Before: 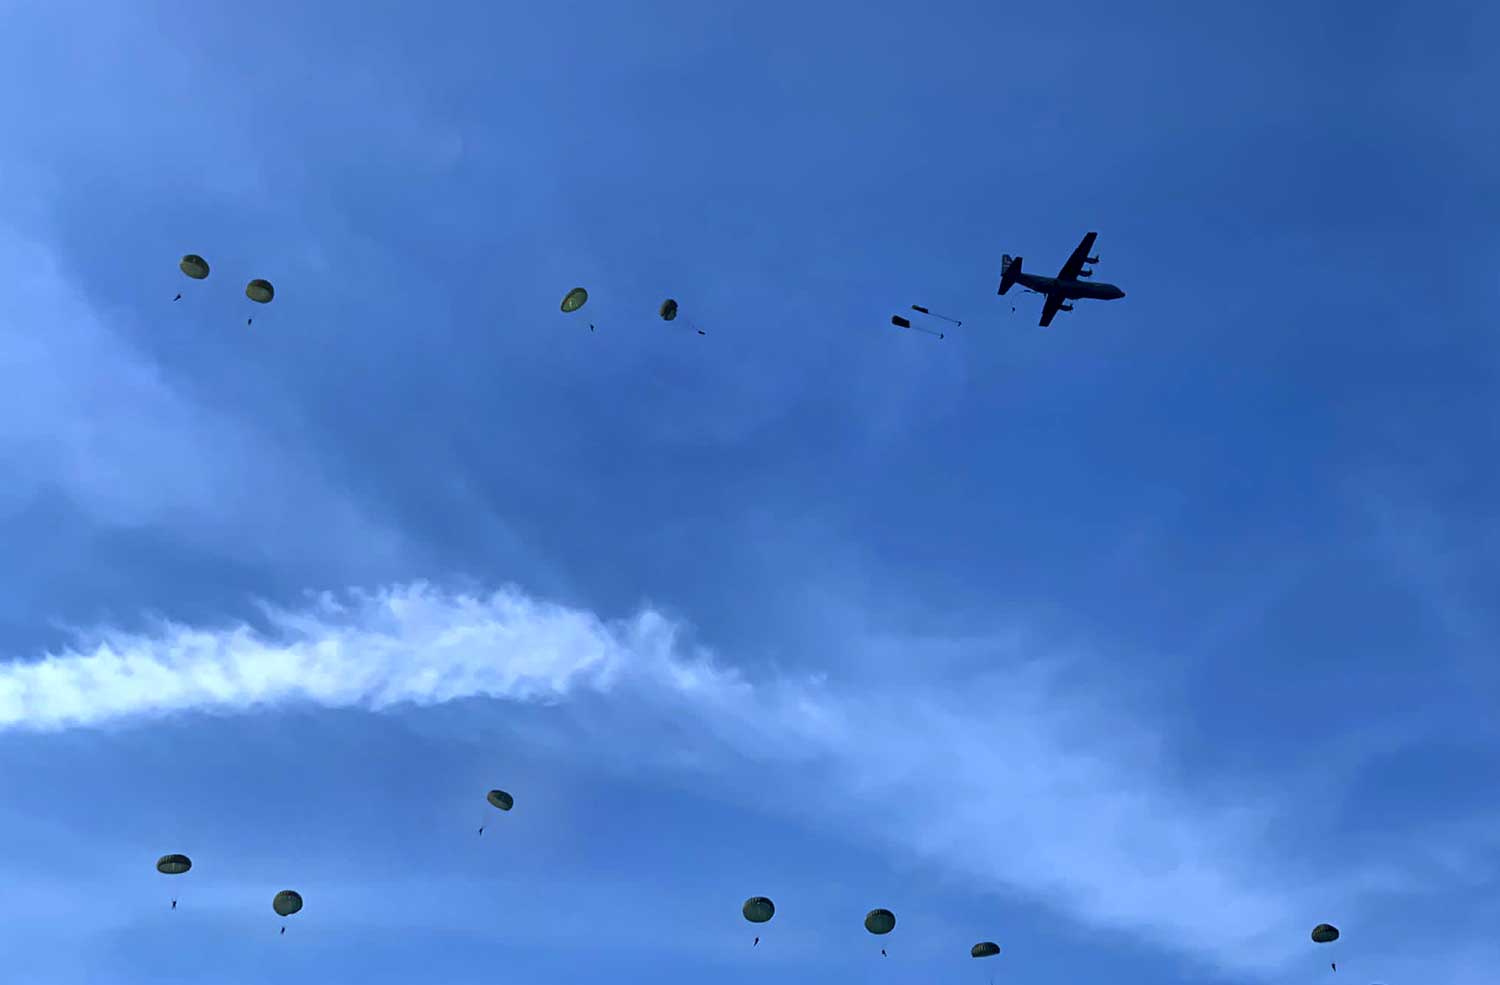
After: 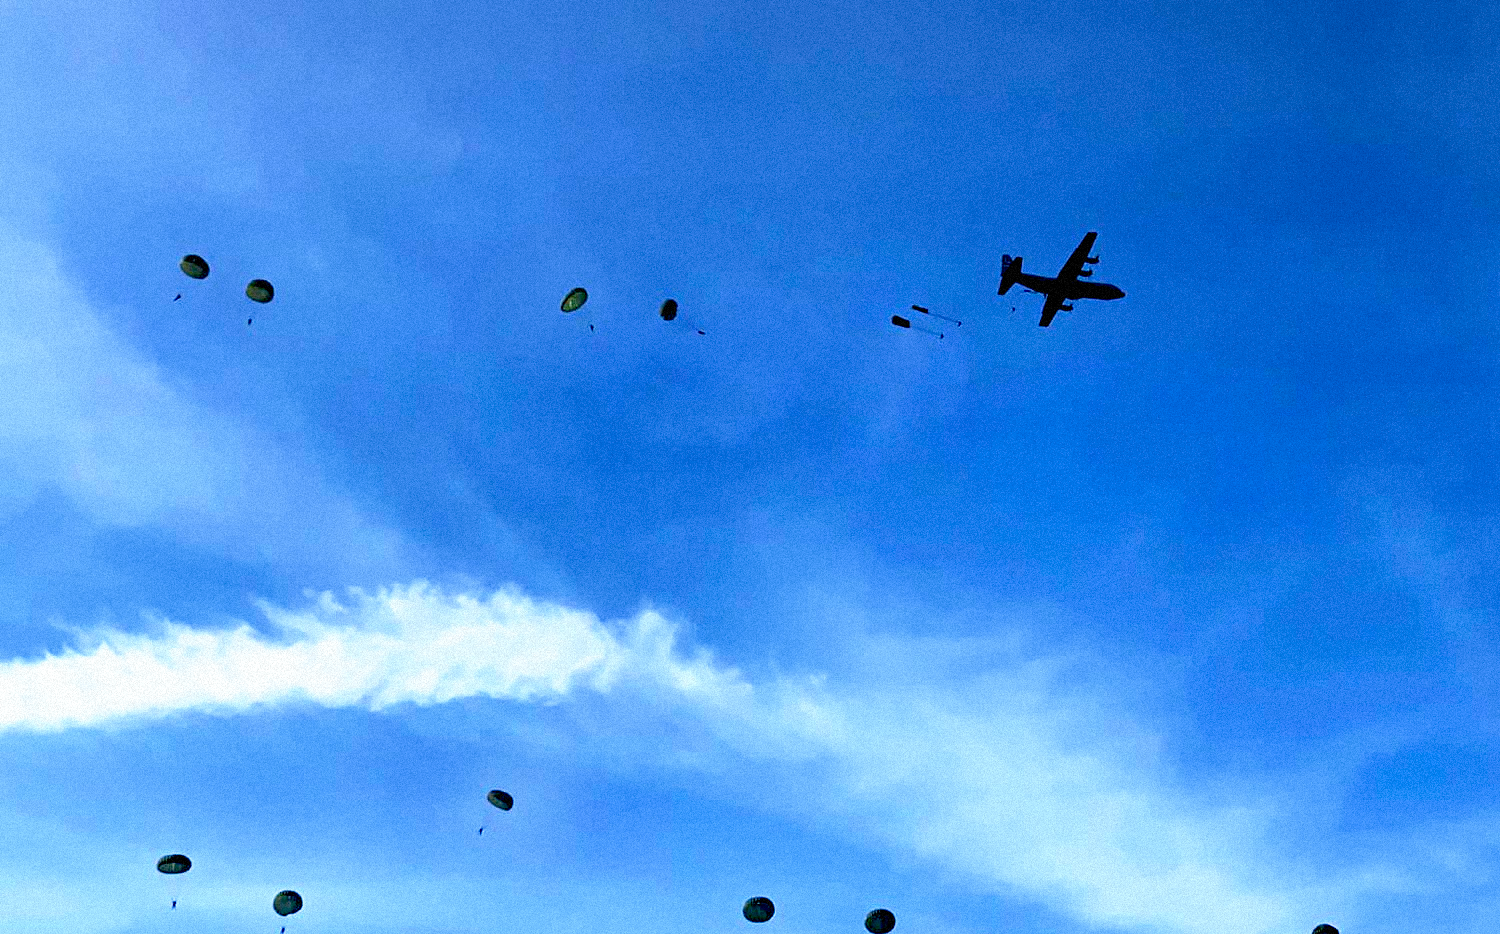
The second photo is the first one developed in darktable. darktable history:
crop and rotate: top 0%, bottom 5.097%
graduated density: on, module defaults
grain: mid-tones bias 0%
base curve: curves: ch0 [(0, 0) (0.495, 0.917) (1, 1)], preserve colors none
exposure: black level correction 0.029, exposure -0.073 EV, compensate highlight preservation false
